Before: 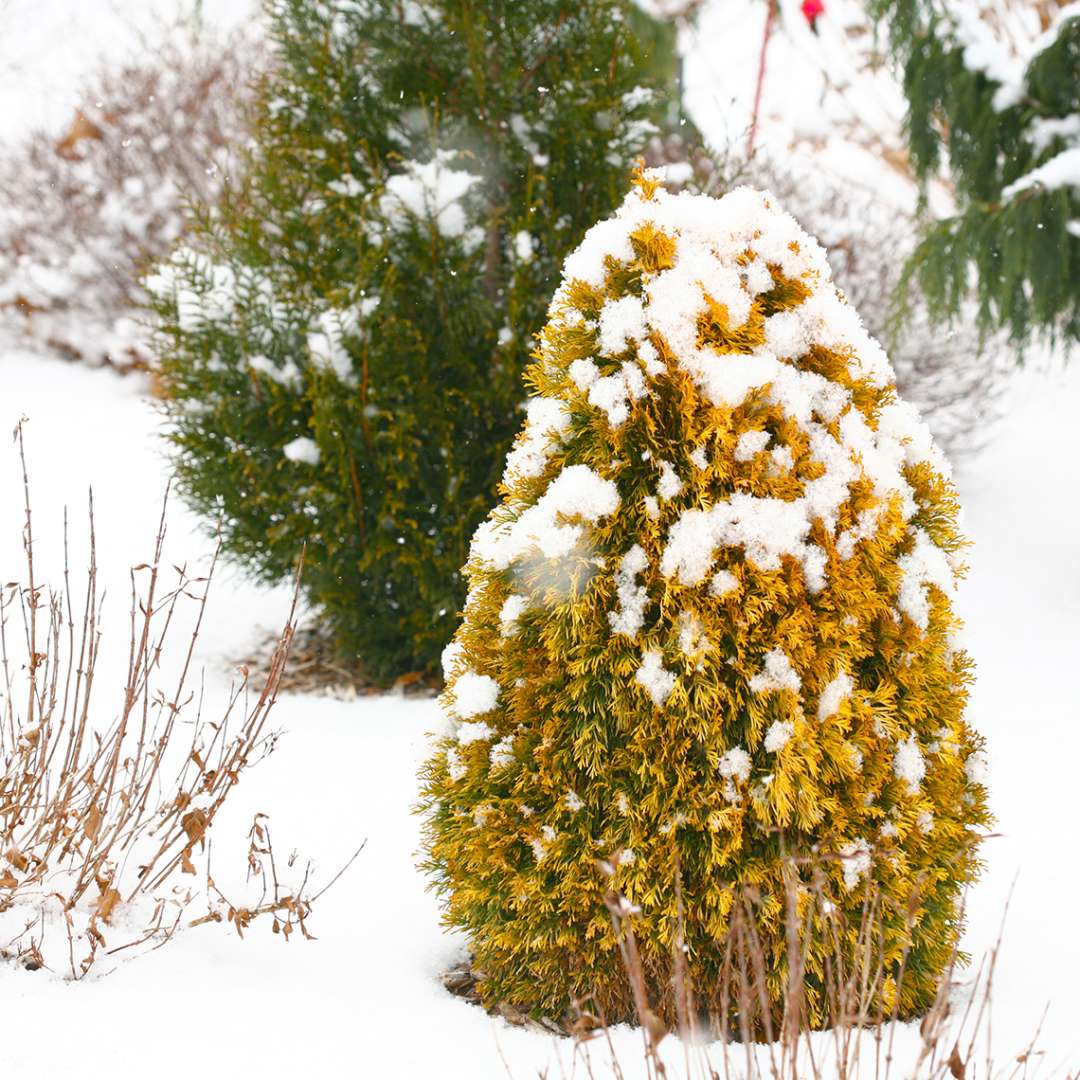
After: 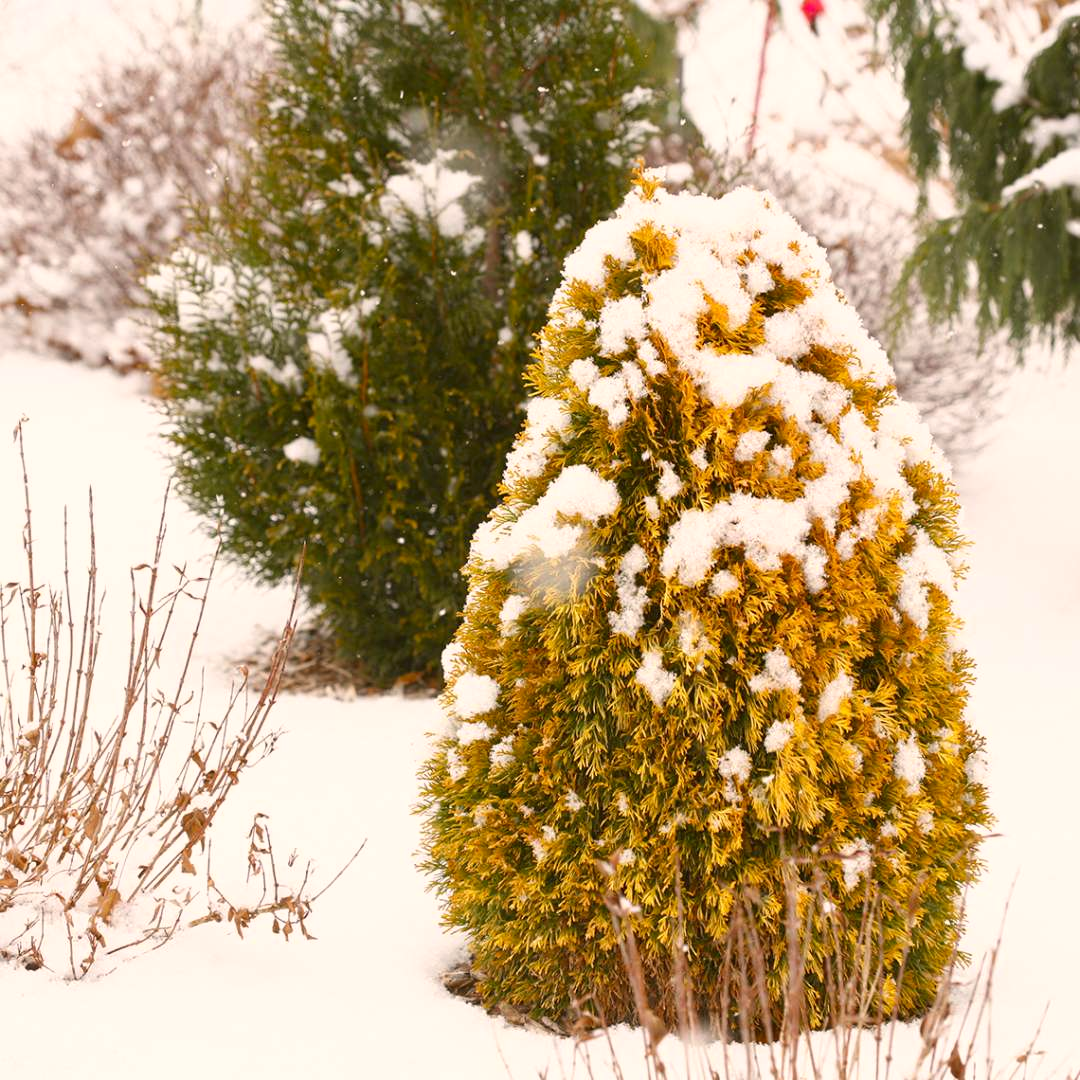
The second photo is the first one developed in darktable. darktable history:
color correction: highlights a* 6.77, highlights b* 8.44, shadows a* 6.38, shadows b* 7.47, saturation 0.925
exposure: compensate highlight preservation false
